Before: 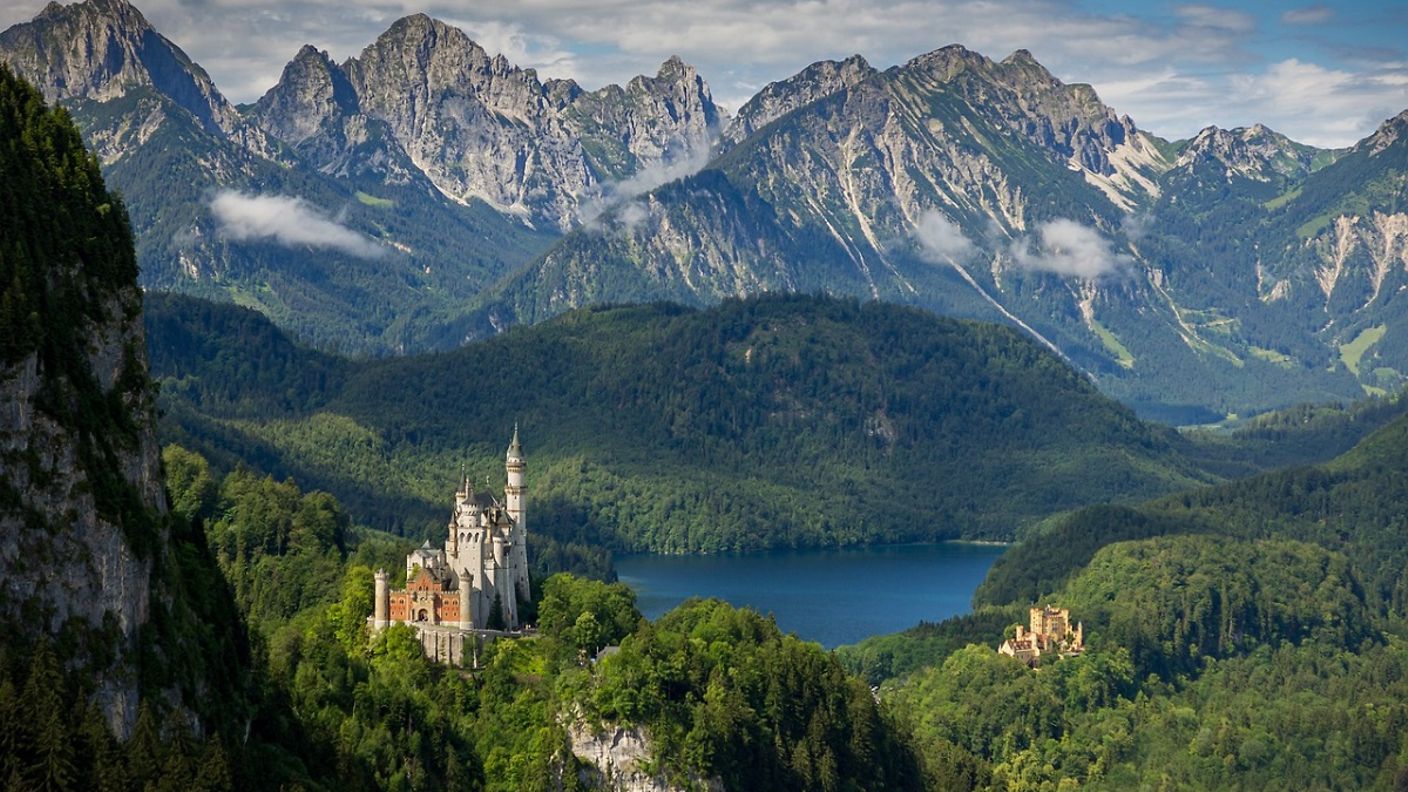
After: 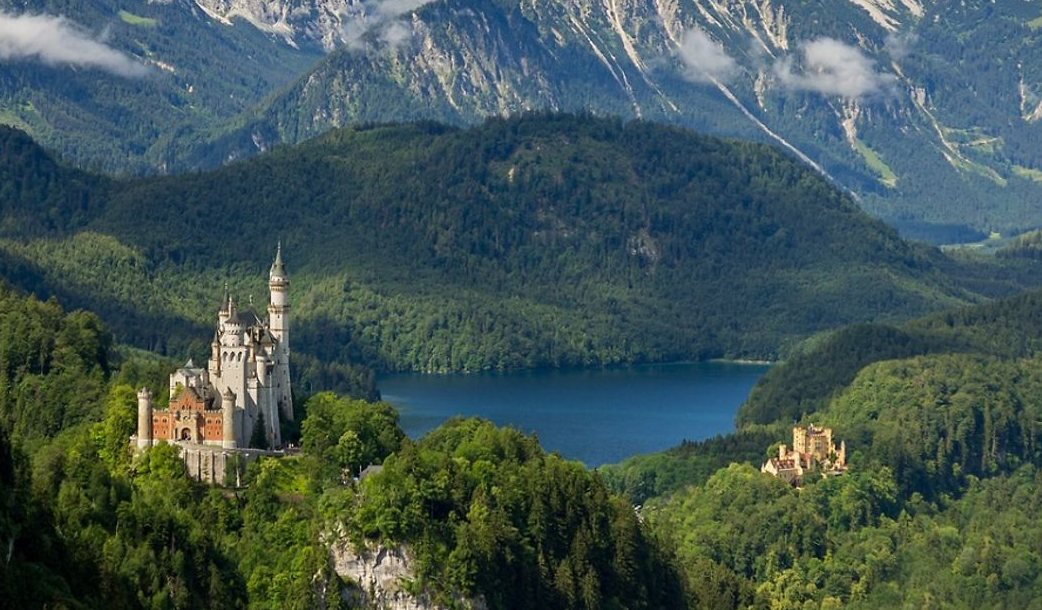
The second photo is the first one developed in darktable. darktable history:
crop: left 16.871%, top 22.857%, right 9.116%
